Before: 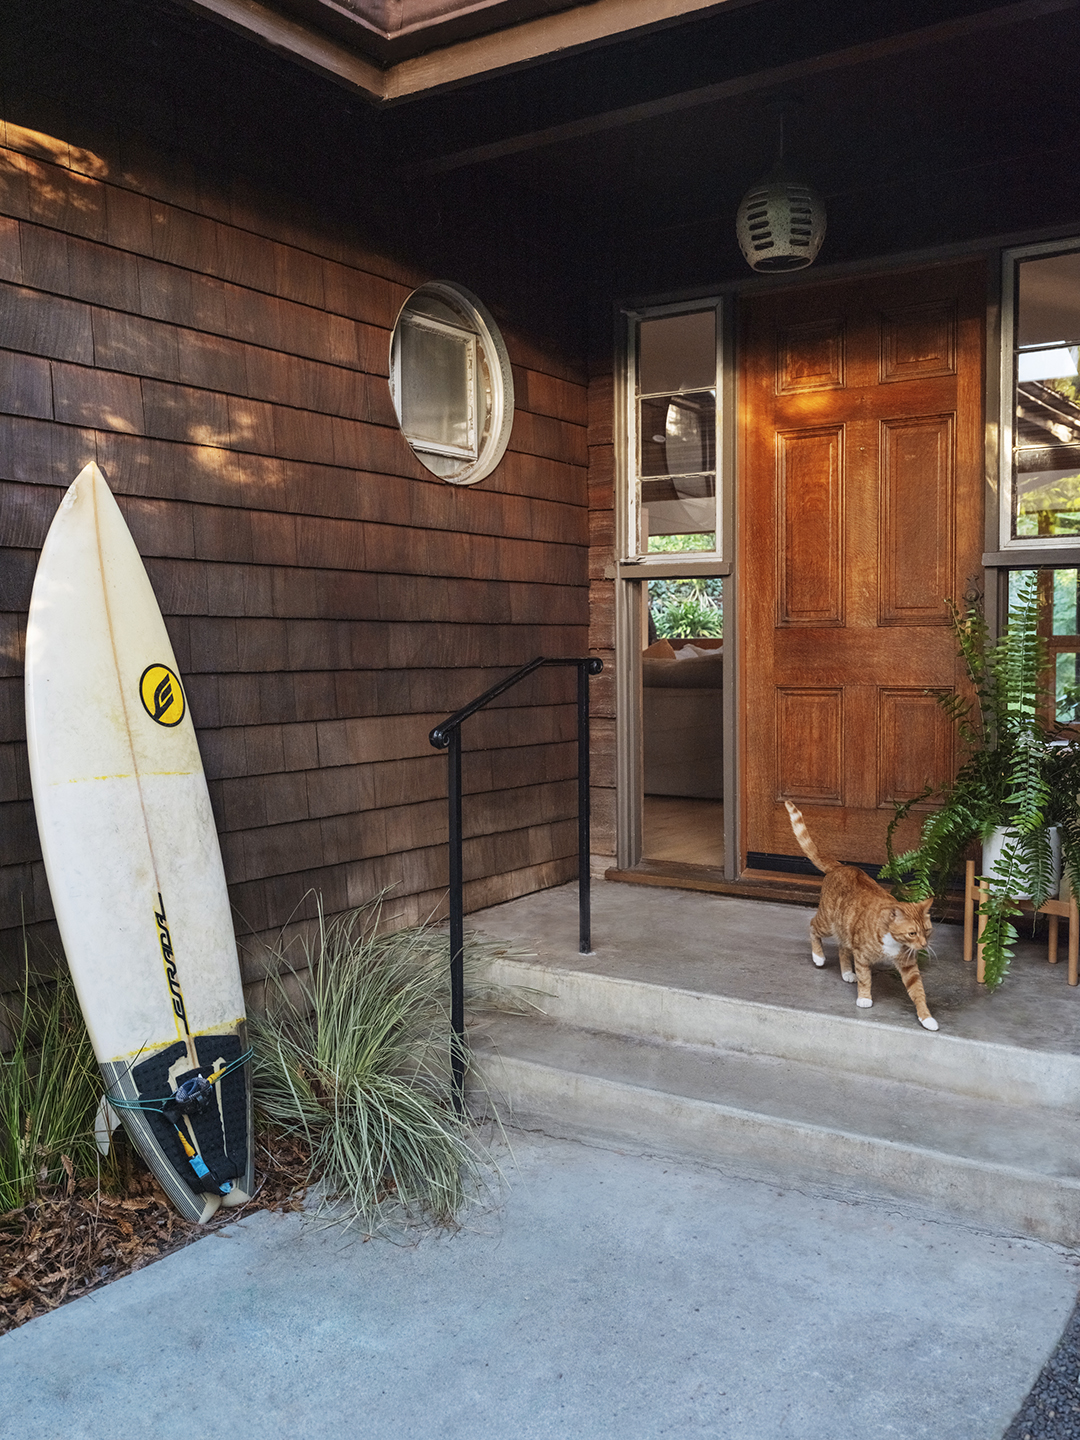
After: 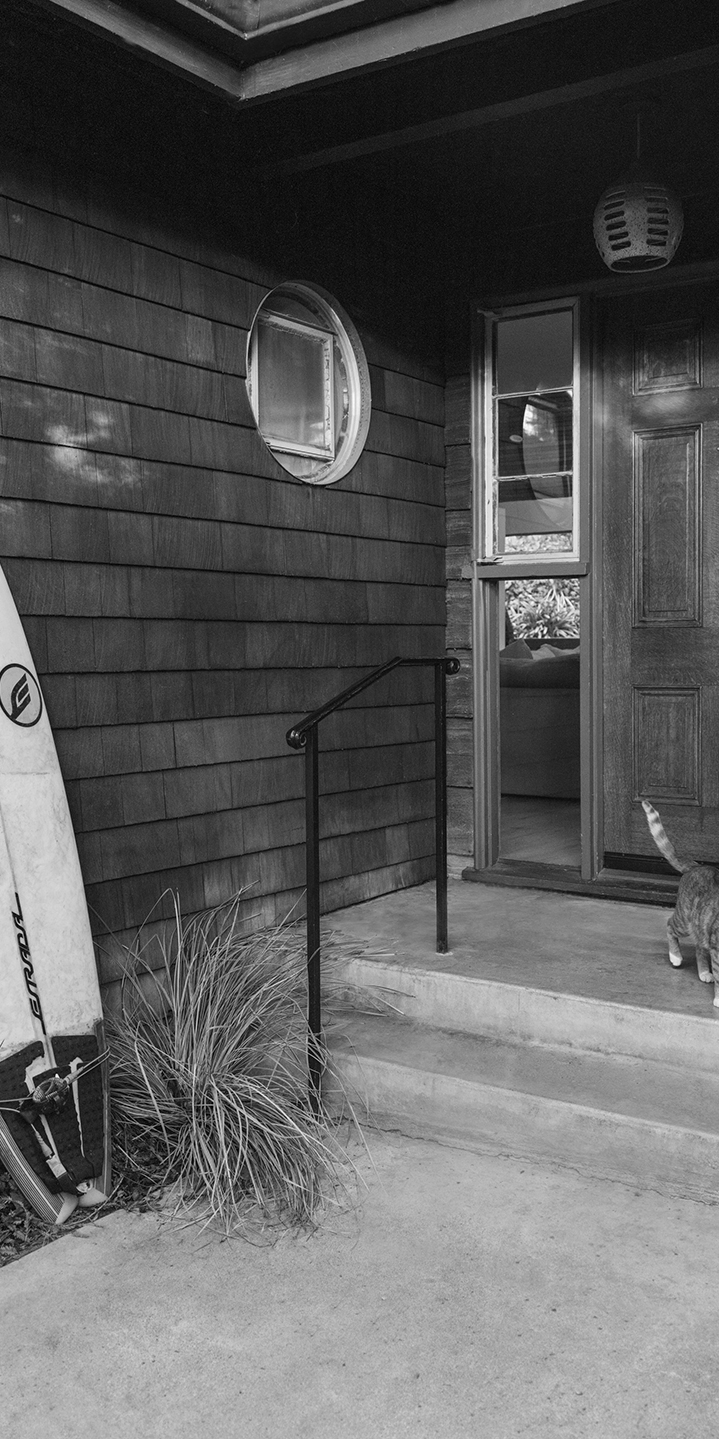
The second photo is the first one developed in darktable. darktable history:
color calibration: output gray [0.21, 0.42, 0.37, 0], illuminant as shot in camera, x 0.358, y 0.373, temperature 4628.91 K
crop and rotate: left 13.364%, right 20.018%
